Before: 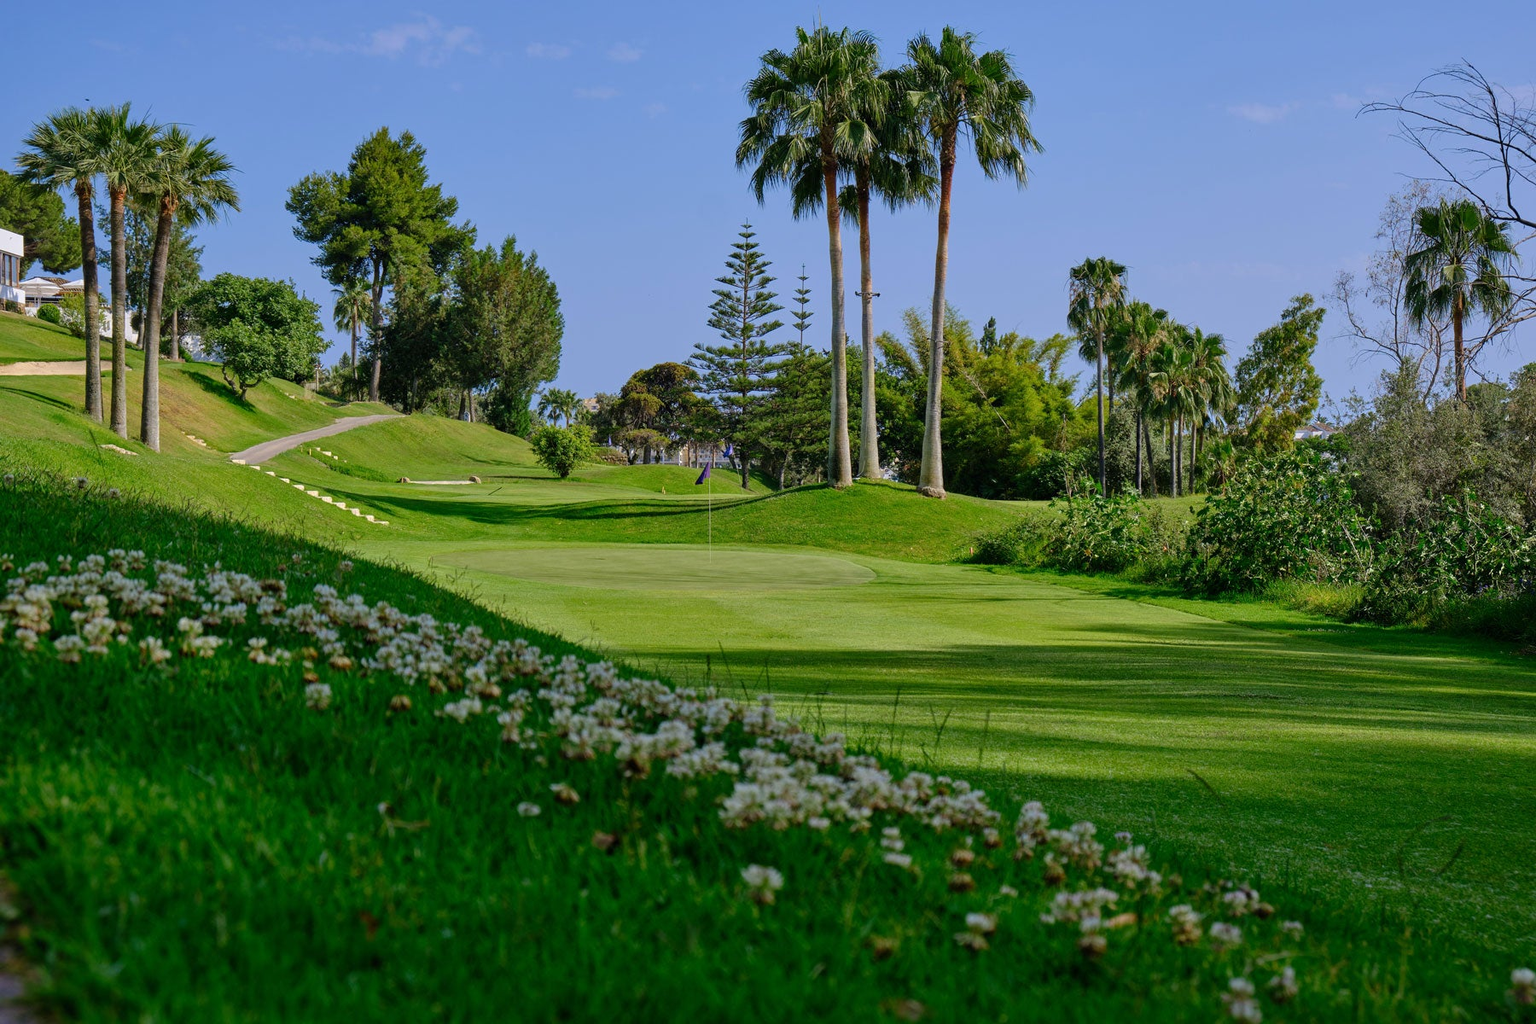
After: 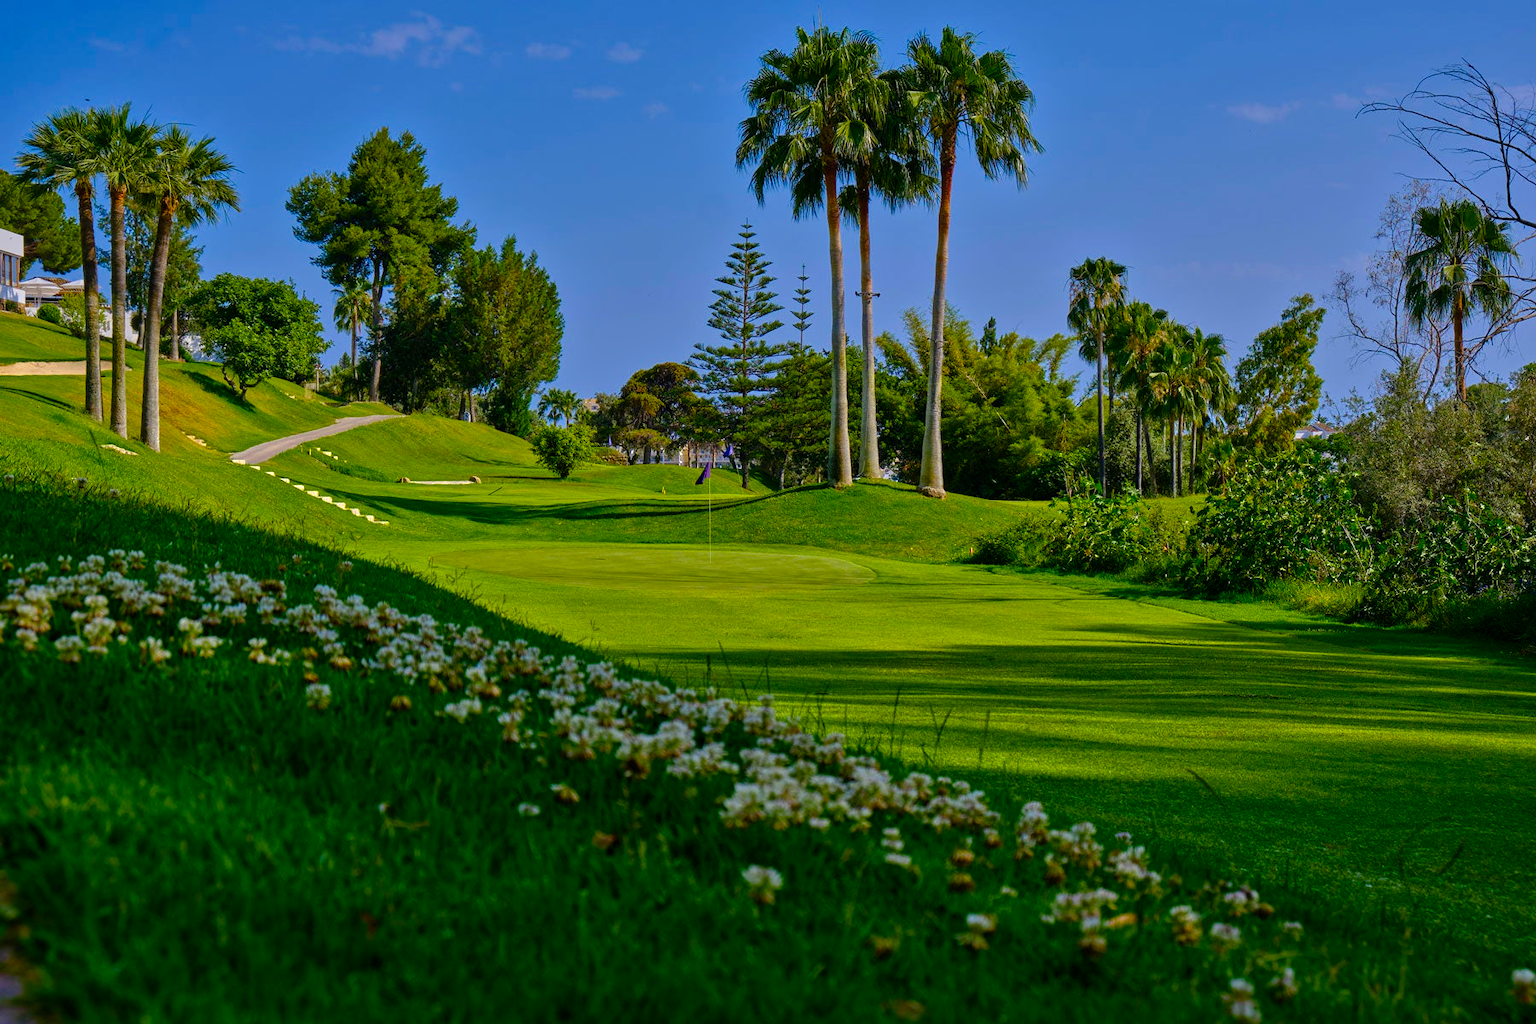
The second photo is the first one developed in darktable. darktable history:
tone equalizer: -8 EV -0.002 EV, -7 EV 0.005 EV, -6 EV -0.008 EV, -5 EV 0.007 EV, -4 EV -0.042 EV, -3 EV -0.233 EV, -2 EV -0.662 EV, -1 EV -0.983 EV, +0 EV -0.969 EV, smoothing diameter 2%, edges refinement/feathering 20, mask exposure compensation -1.57 EV, filter diffusion 5
color balance rgb: linear chroma grading › global chroma 9%, perceptual saturation grading › global saturation 36%, perceptual saturation grading › shadows 35%, perceptual brilliance grading › global brilliance 15%, perceptual brilliance grading › shadows -35%, global vibrance 15%
